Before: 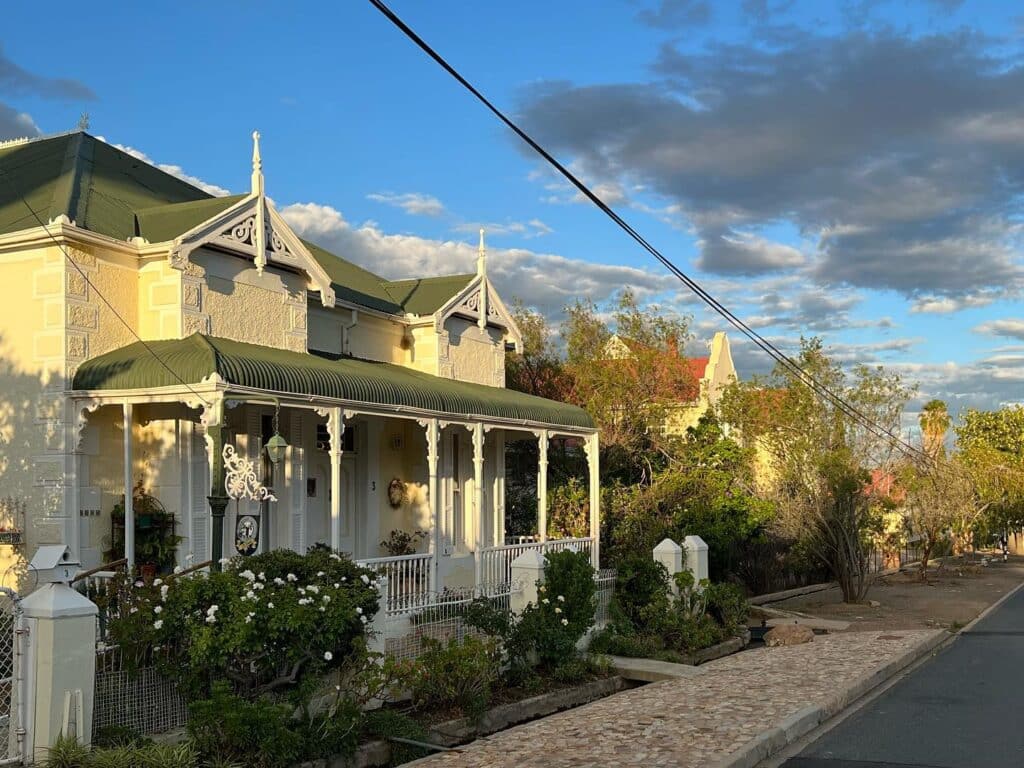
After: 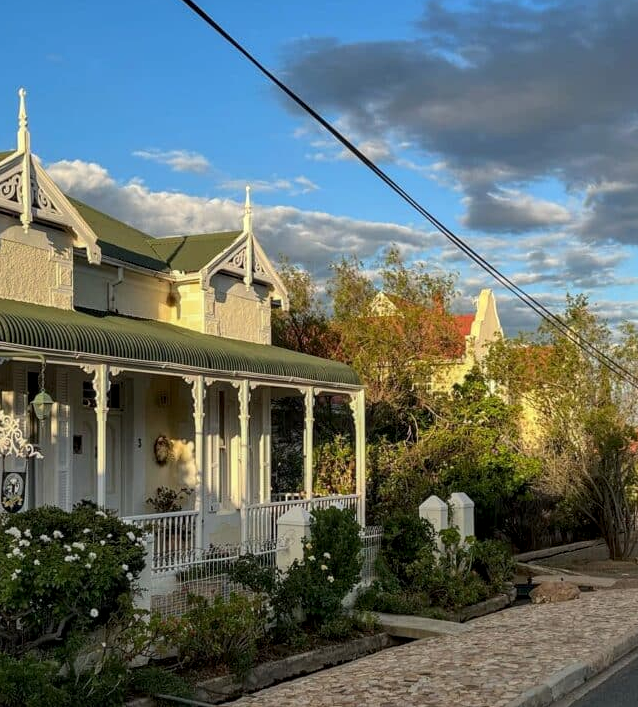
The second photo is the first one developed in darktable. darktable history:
crop and rotate: left 22.918%, top 5.629%, right 14.711%, bottom 2.247%
shadows and highlights: shadows -20, white point adjustment -2, highlights -35
local contrast: on, module defaults
